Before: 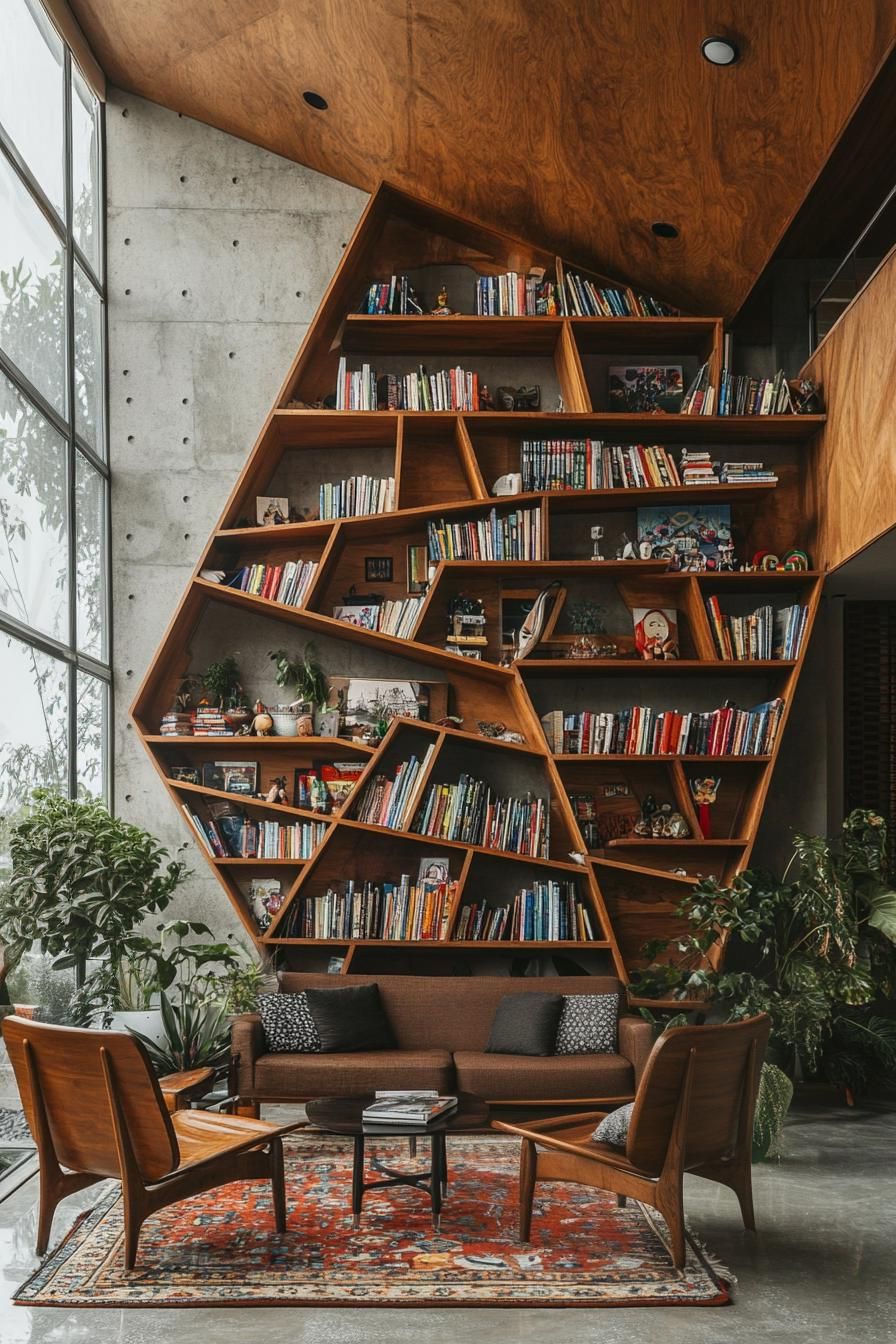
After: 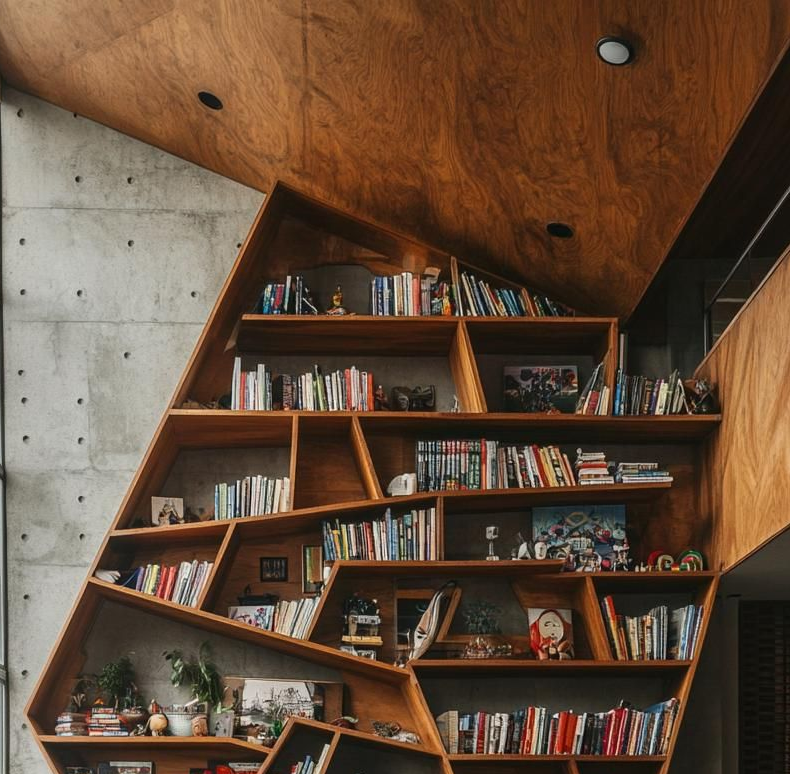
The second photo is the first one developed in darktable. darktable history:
crop and rotate: left 11.763%, bottom 42.347%
